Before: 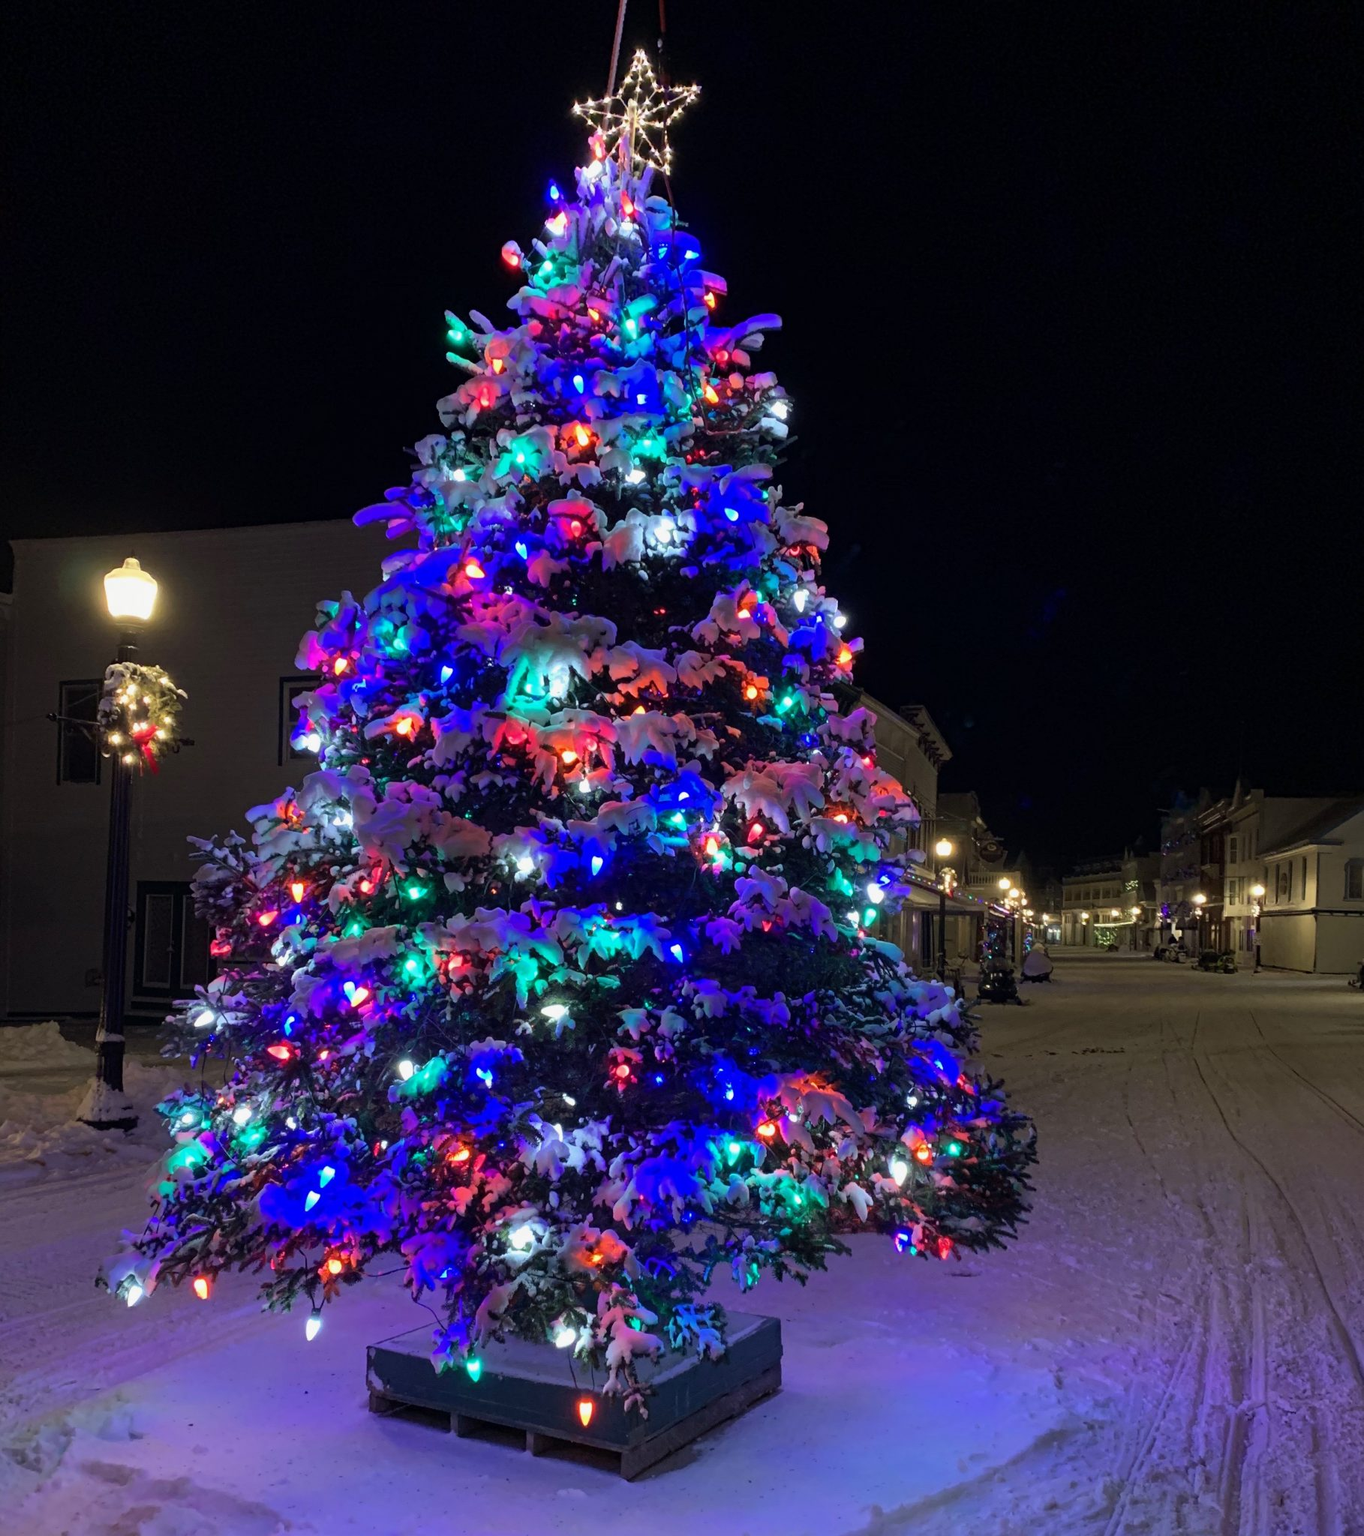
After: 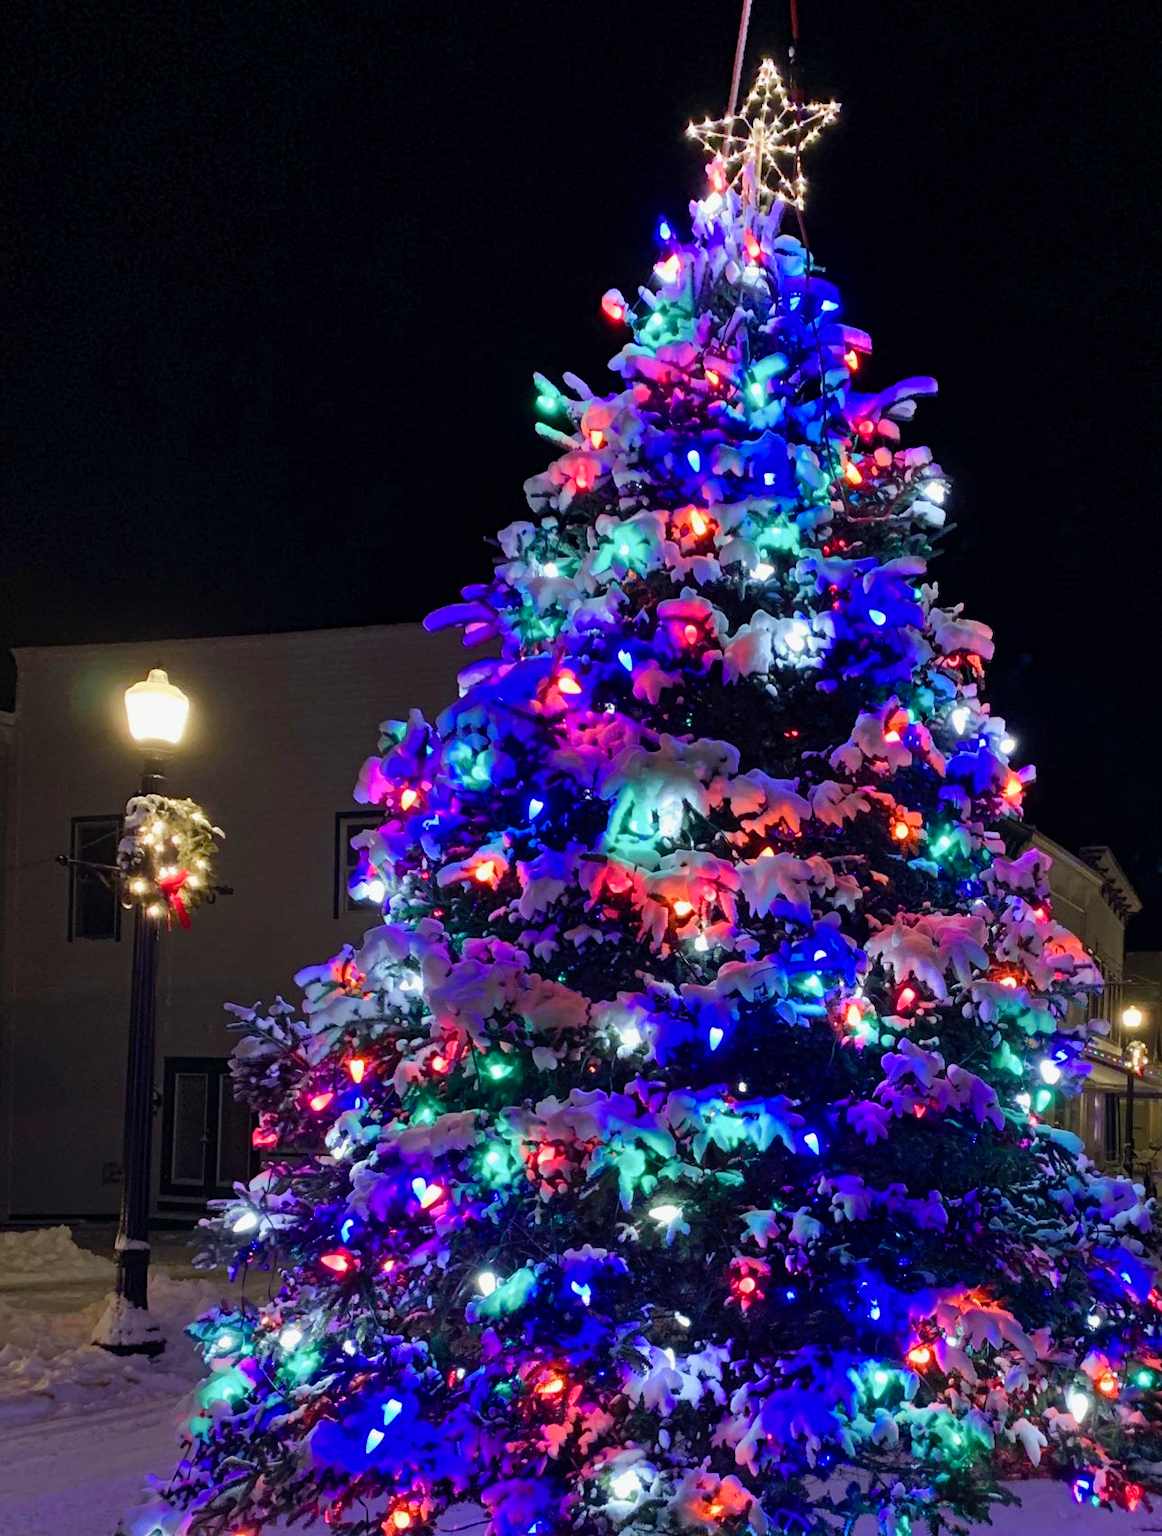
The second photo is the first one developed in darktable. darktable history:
crop: right 28.885%, bottom 16.626%
shadows and highlights: shadows 37.27, highlights -28.18, soften with gaussian
color balance rgb: perceptual saturation grading › global saturation 20%, perceptual saturation grading › highlights -50%, perceptual saturation grading › shadows 30%
